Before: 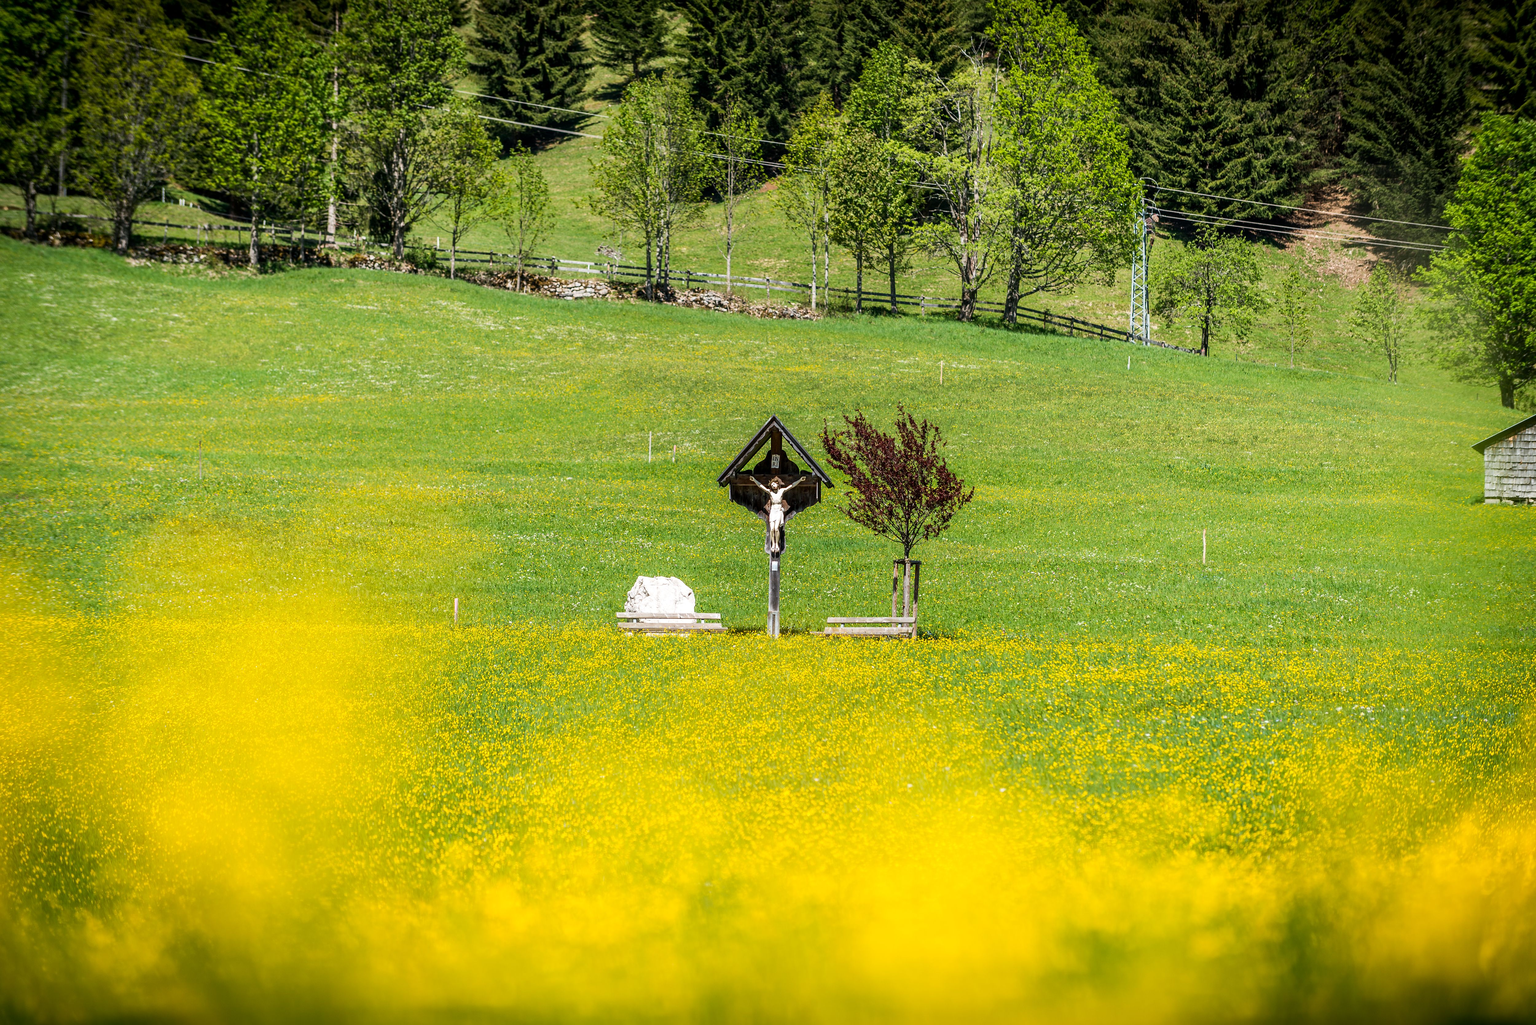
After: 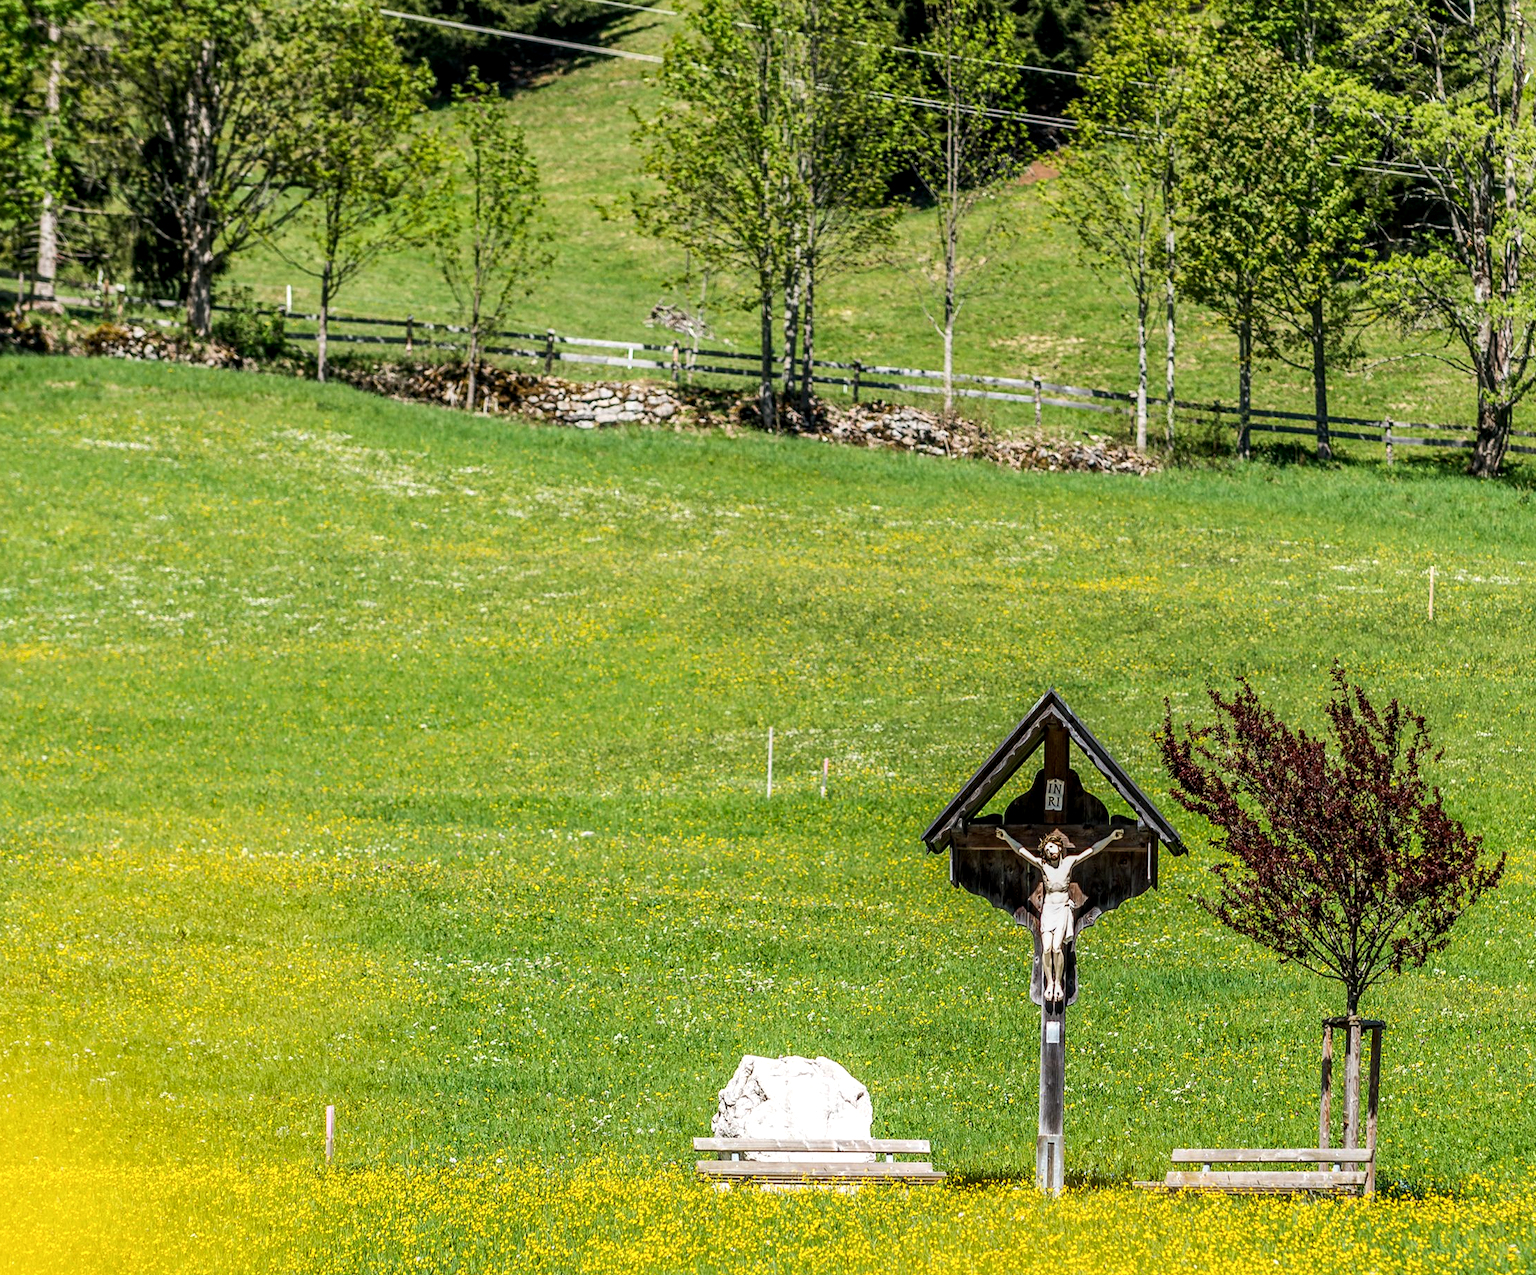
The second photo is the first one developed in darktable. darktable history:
crop: left 20.248%, top 10.86%, right 35.675%, bottom 34.321%
local contrast: on, module defaults
